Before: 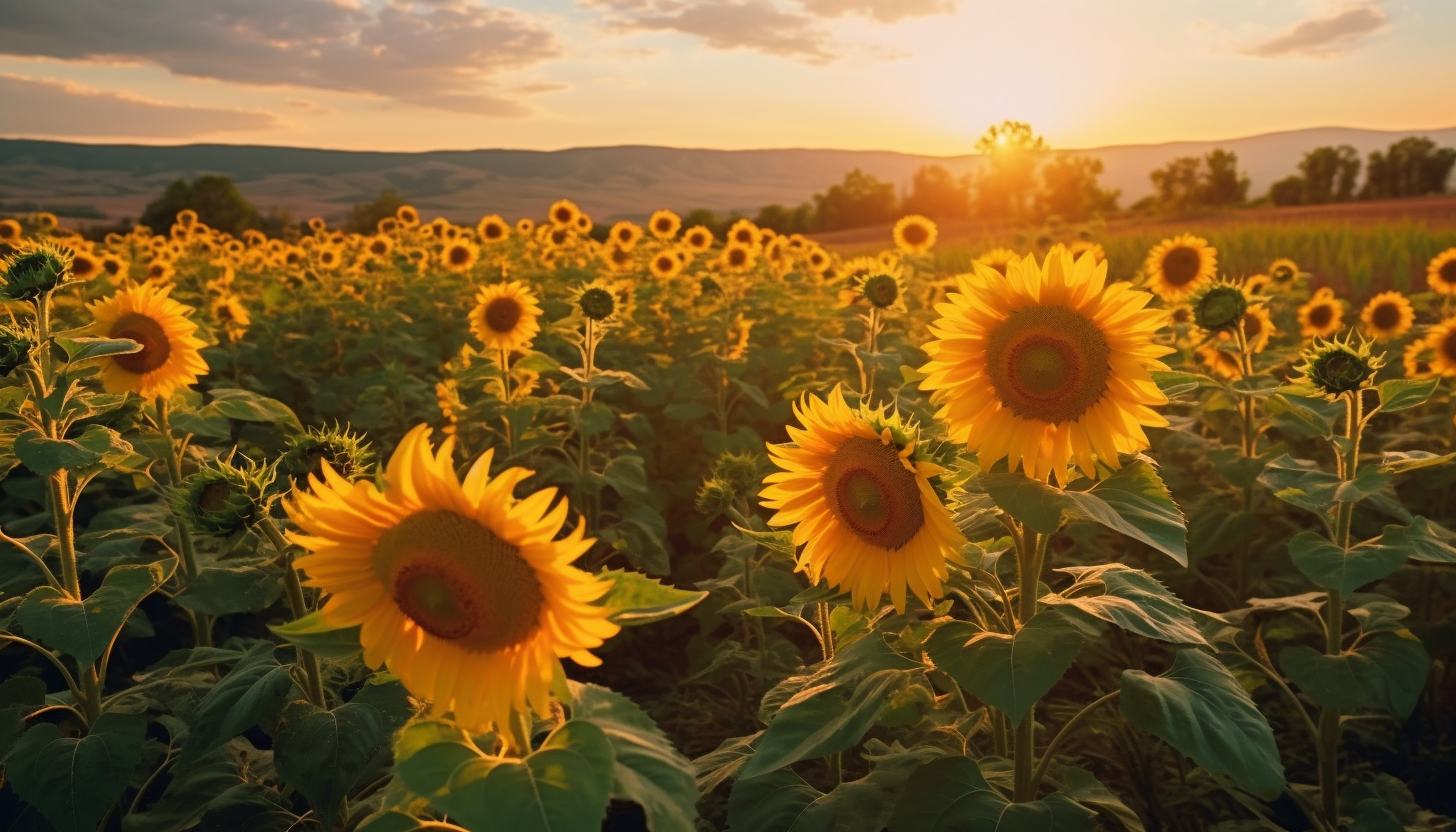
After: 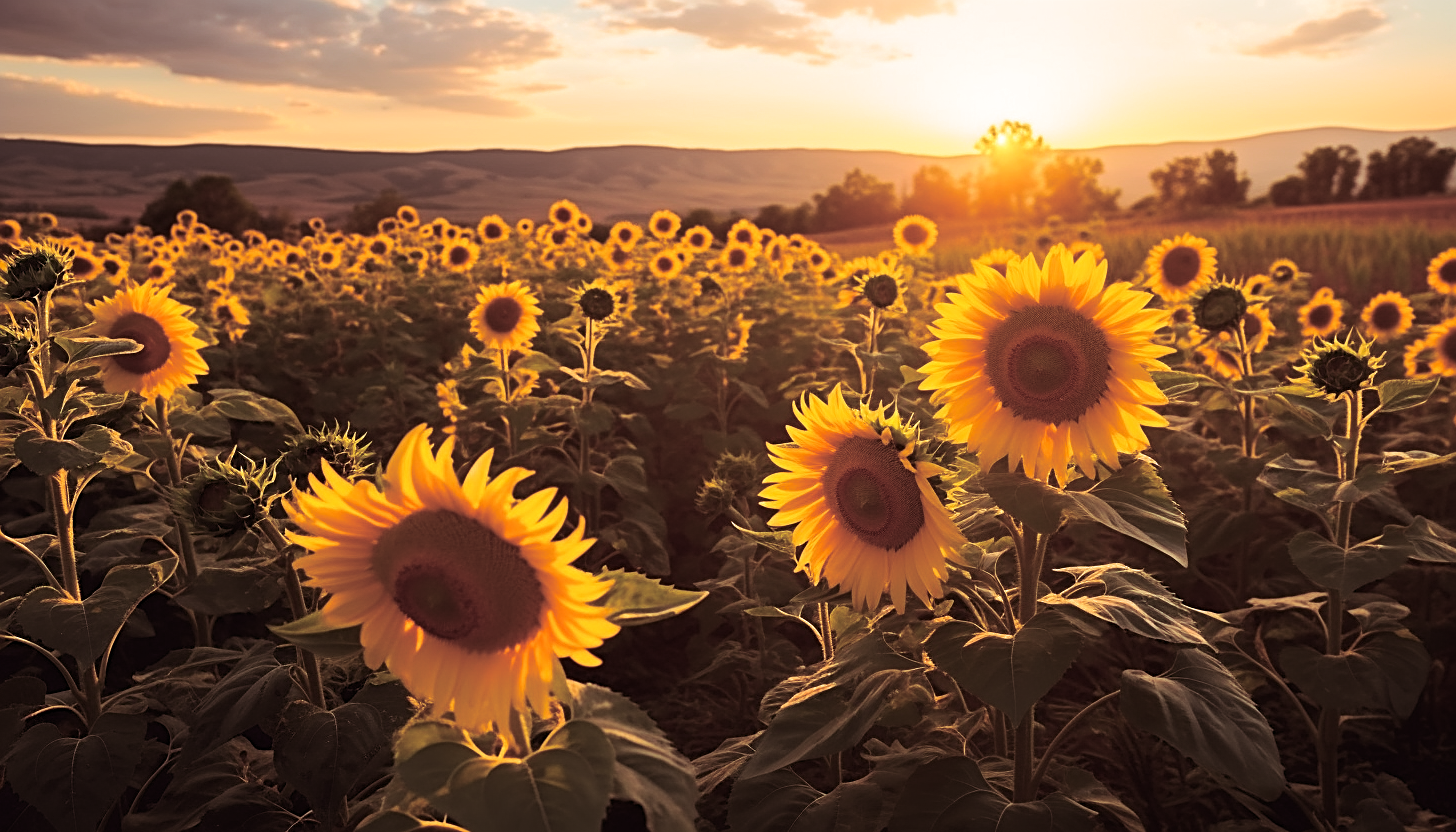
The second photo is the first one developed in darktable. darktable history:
sharpen: on, module defaults
tone equalizer: -8 EV -0.417 EV, -7 EV -0.389 EV, -6 EV -0.333 EV, -5 EV -0.222 EV, -3 EV 0.222 EV, -2 EV 0.333 EV, -1 EV 0.389 EV, +0 EV 0.417 EV, edges refinement/feathering 500, mask exposure compensation -1.57 EV, preserve details no
split-toning: shadows › saturation 0.41, highlights › saturation 0, compress 33.55%
